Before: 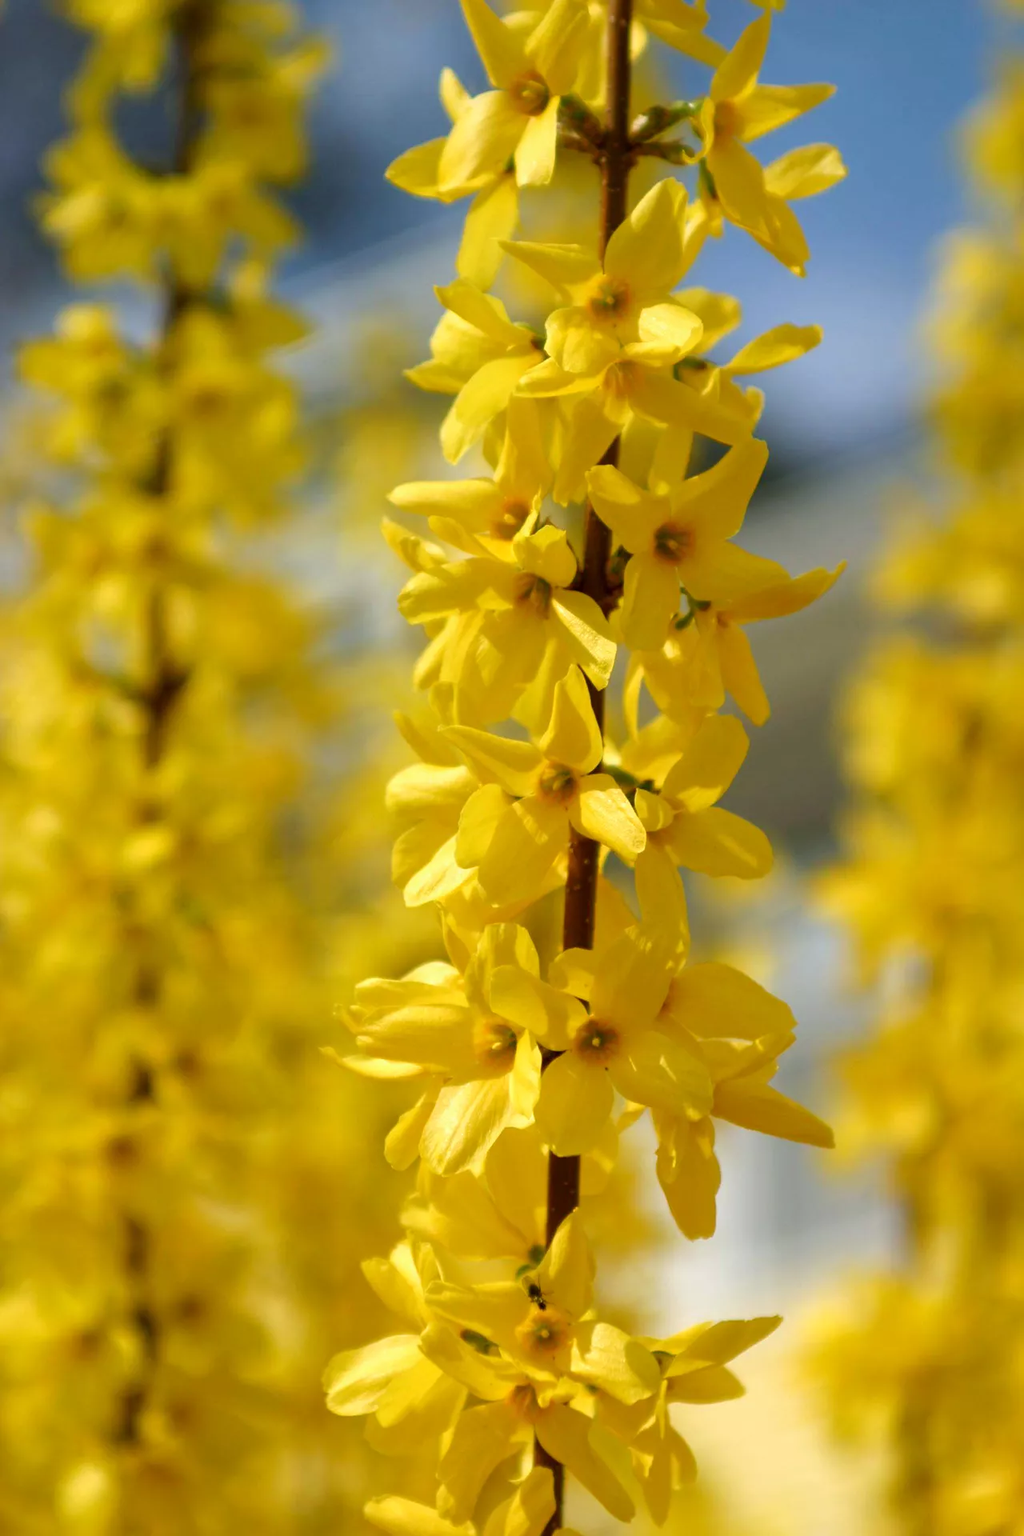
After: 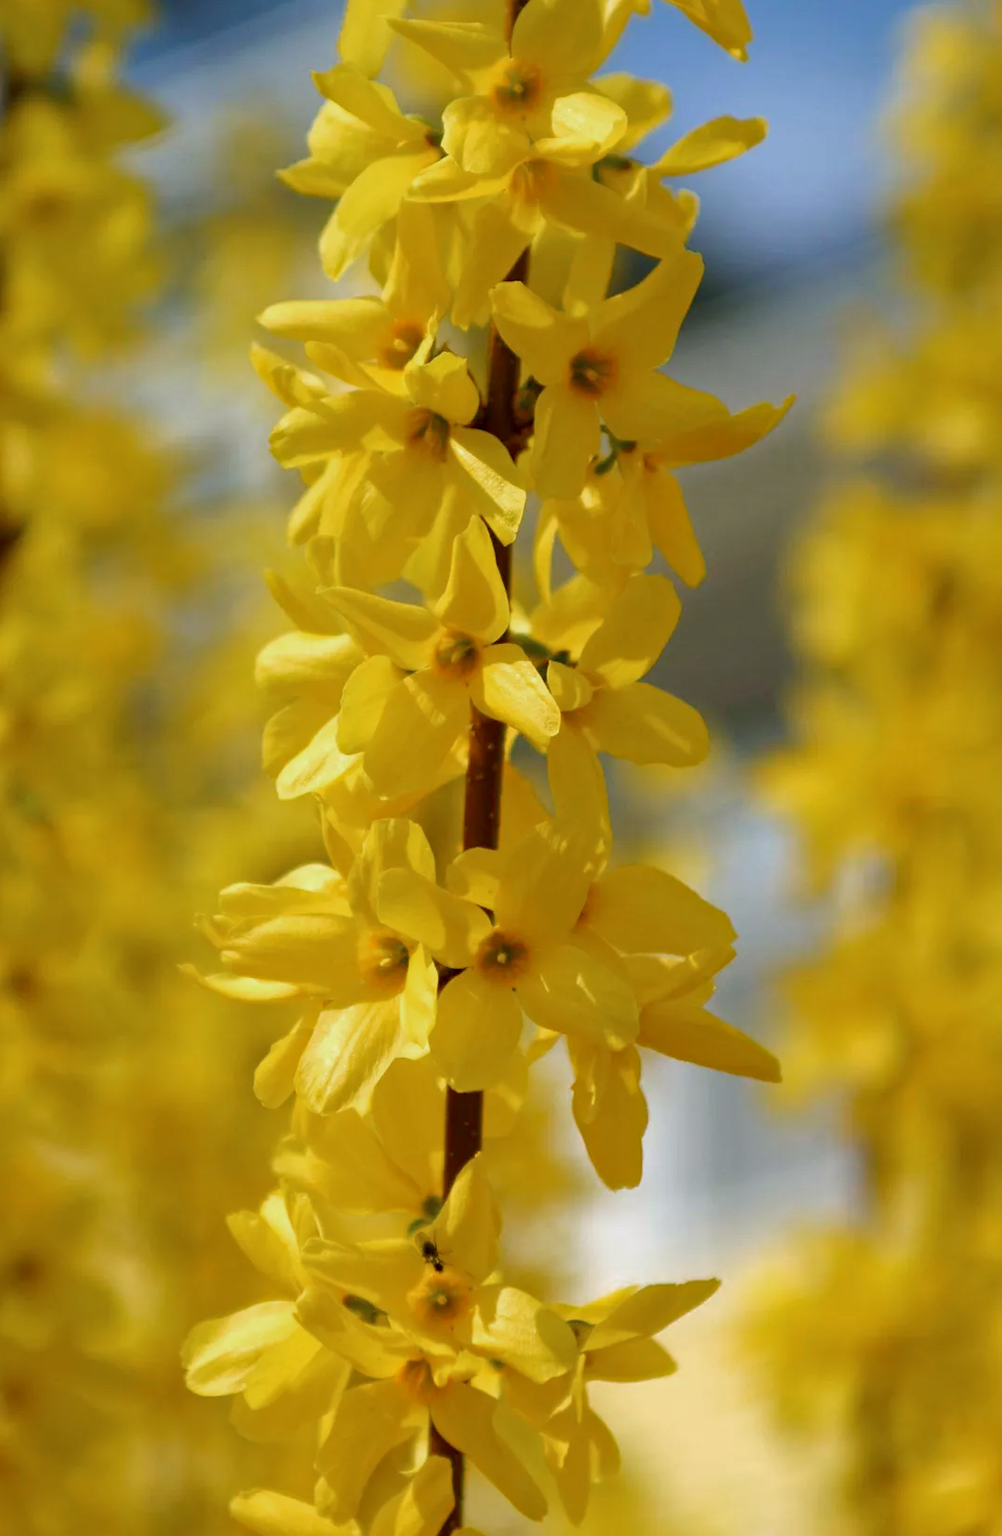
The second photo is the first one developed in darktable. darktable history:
crop: left 16.47%, top 14.671%
color zones: curves: ch0 [(0, 0.5) (0.143, 0.5) (0.286, 0.456) (0.429, 0.5) (0.571, 0.5) (0.714, 0.5) (0.857, 0.5) (1, 0.5)]; ch1 [(0, 0.5) (0.143, 0.5) (0.286, 0.422) (0.429, 0.5) (0.571, 0.5) (0.714, 0.5) (0.857, 0.5) (1, 0.5)]
haze removal: compatibility mode true, adaptive false
